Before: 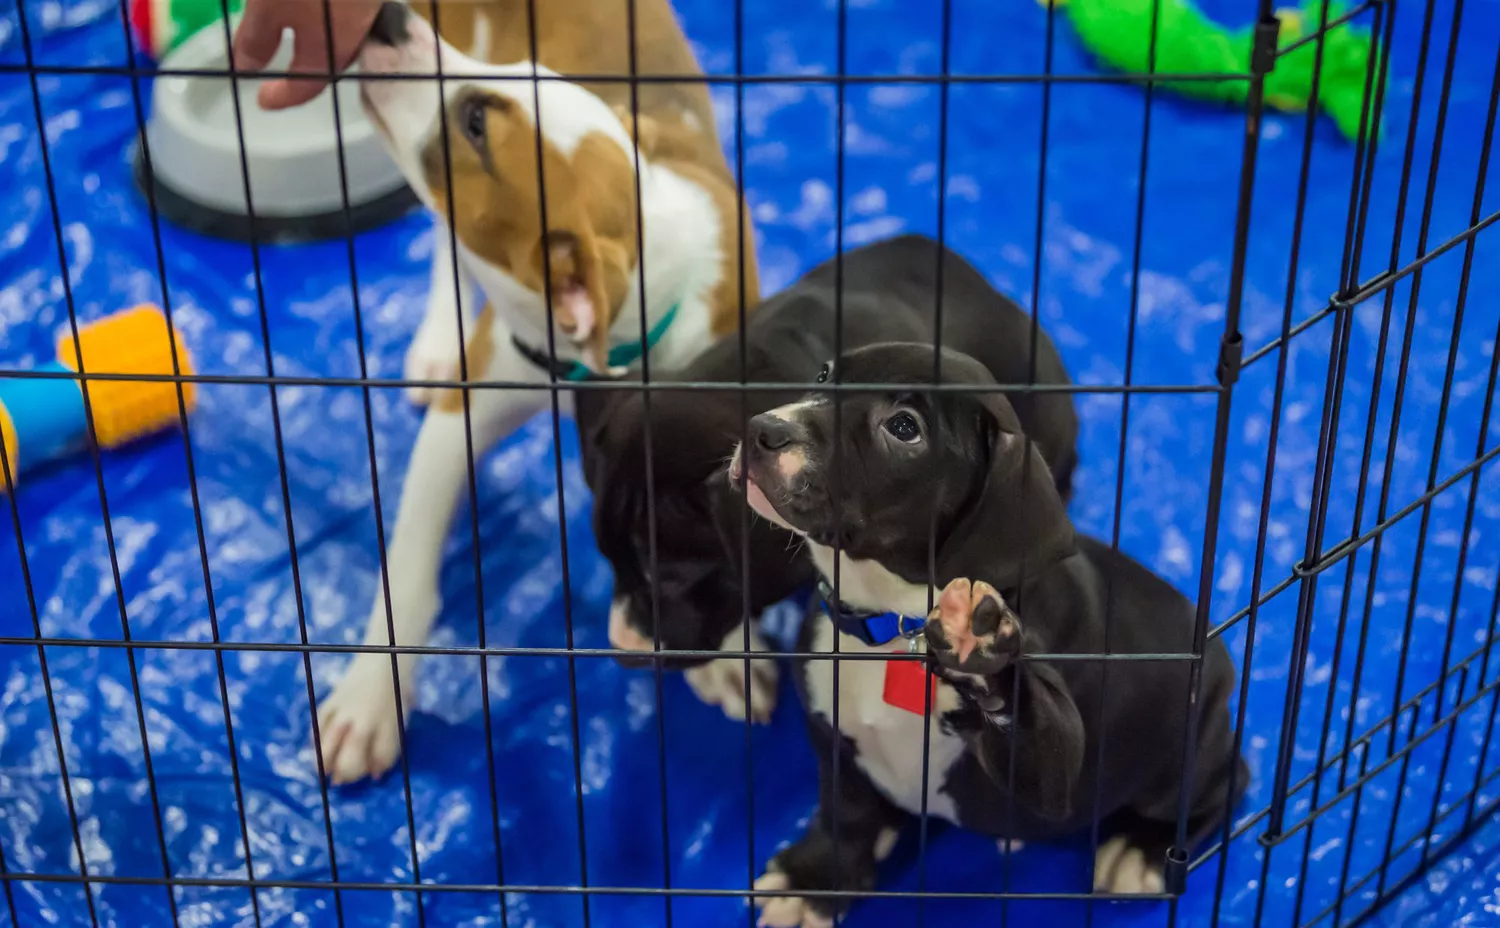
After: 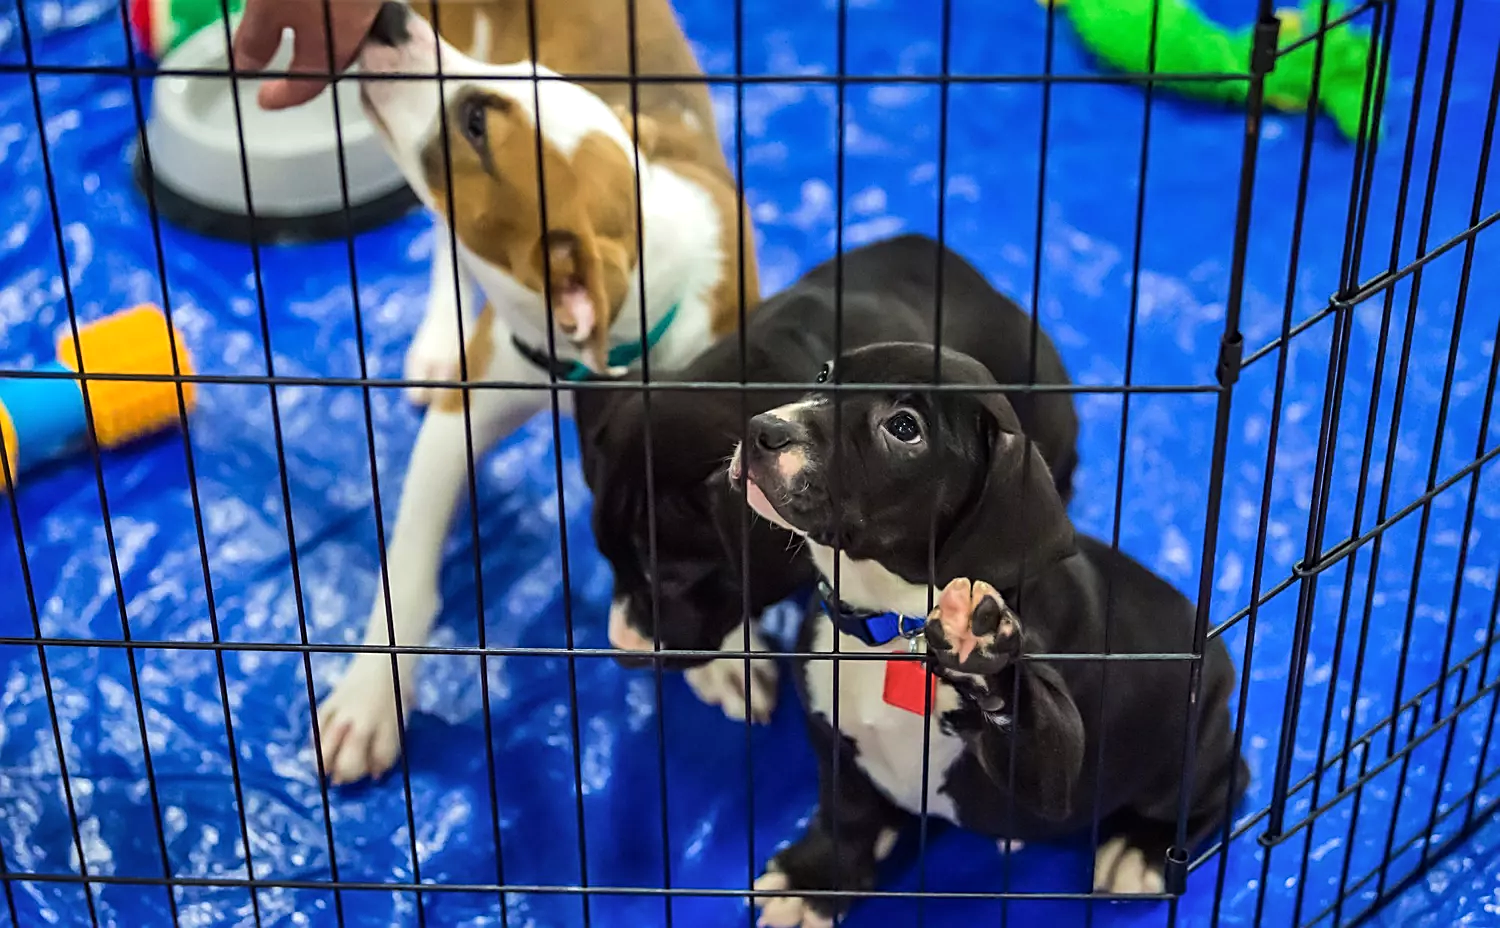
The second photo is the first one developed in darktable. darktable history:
shadows and highlights: shadows 37.27, highlights -28.18, soften with gaussian
tone equalizer: -8 EV -0.417 EV, -7 EV -0.389 EV, -6 EV -0.333 EV, -5 EV -0.222 EV, -3 EV 0.222 EV, -2 EV 0.333 EV, -1 EV 0.389 EV, +0 EV 0.417 EV, edges refinement/feathering 500, mask exposure compensation -1.57 EV, preserve details no
sharpen: on, module defaults
